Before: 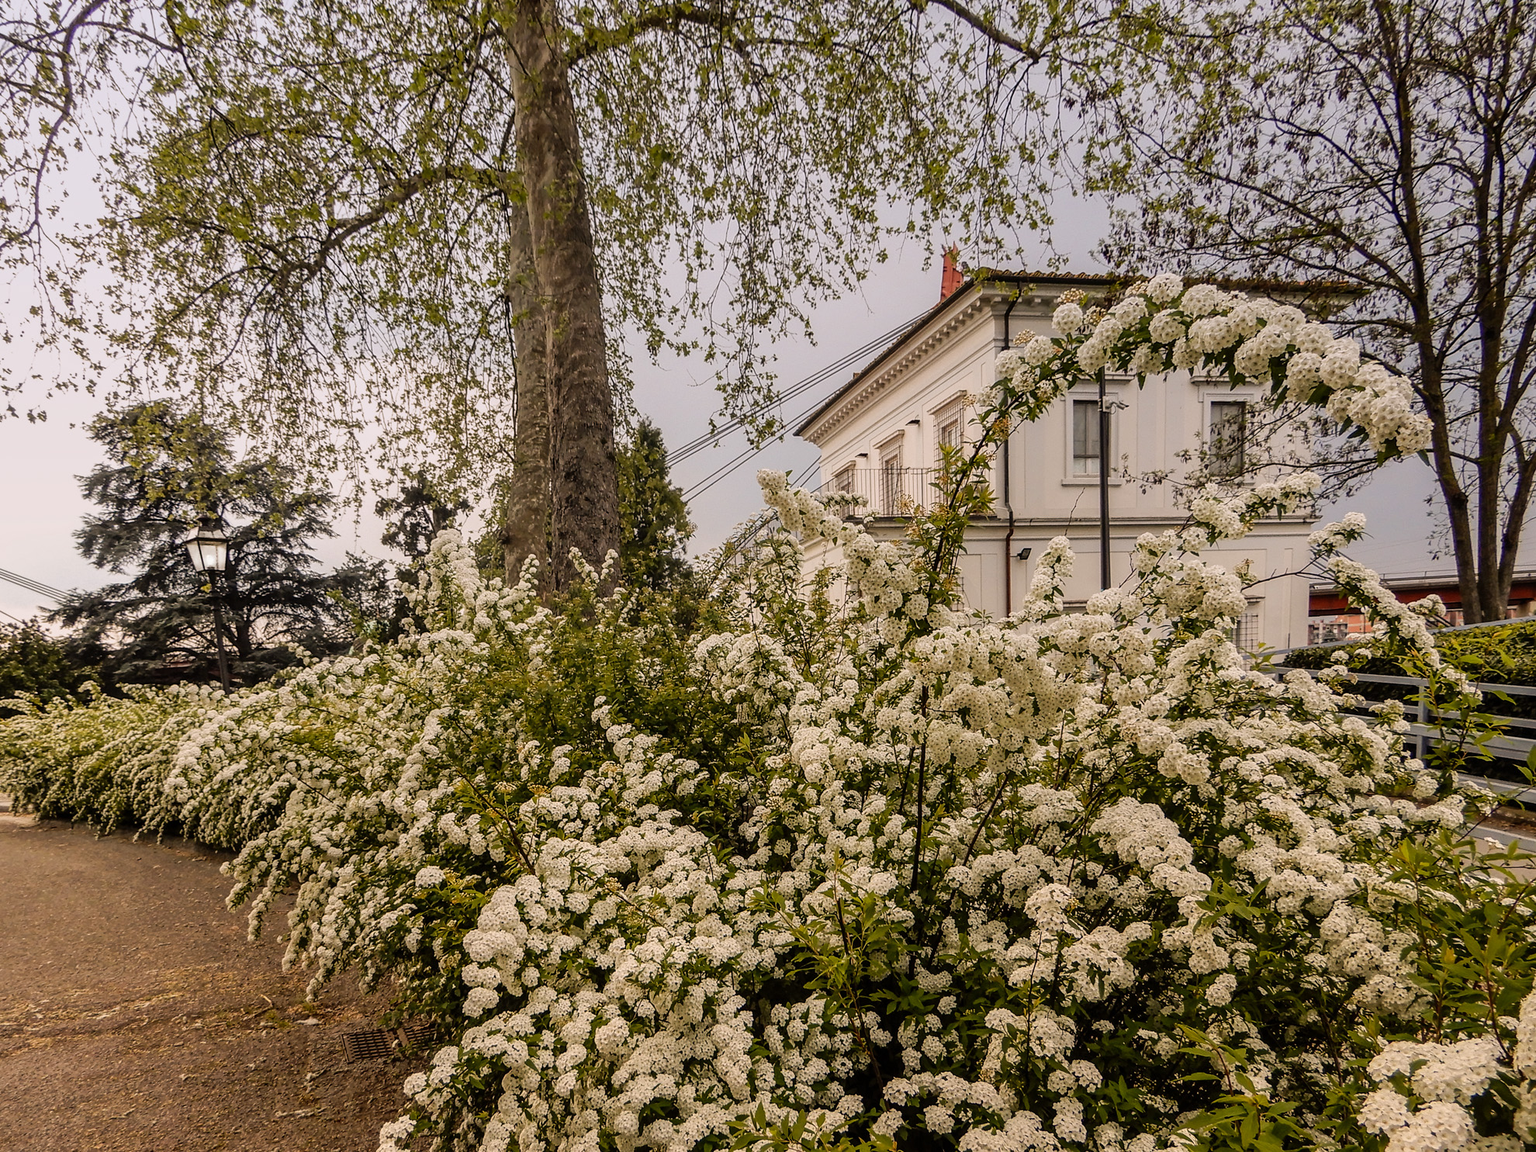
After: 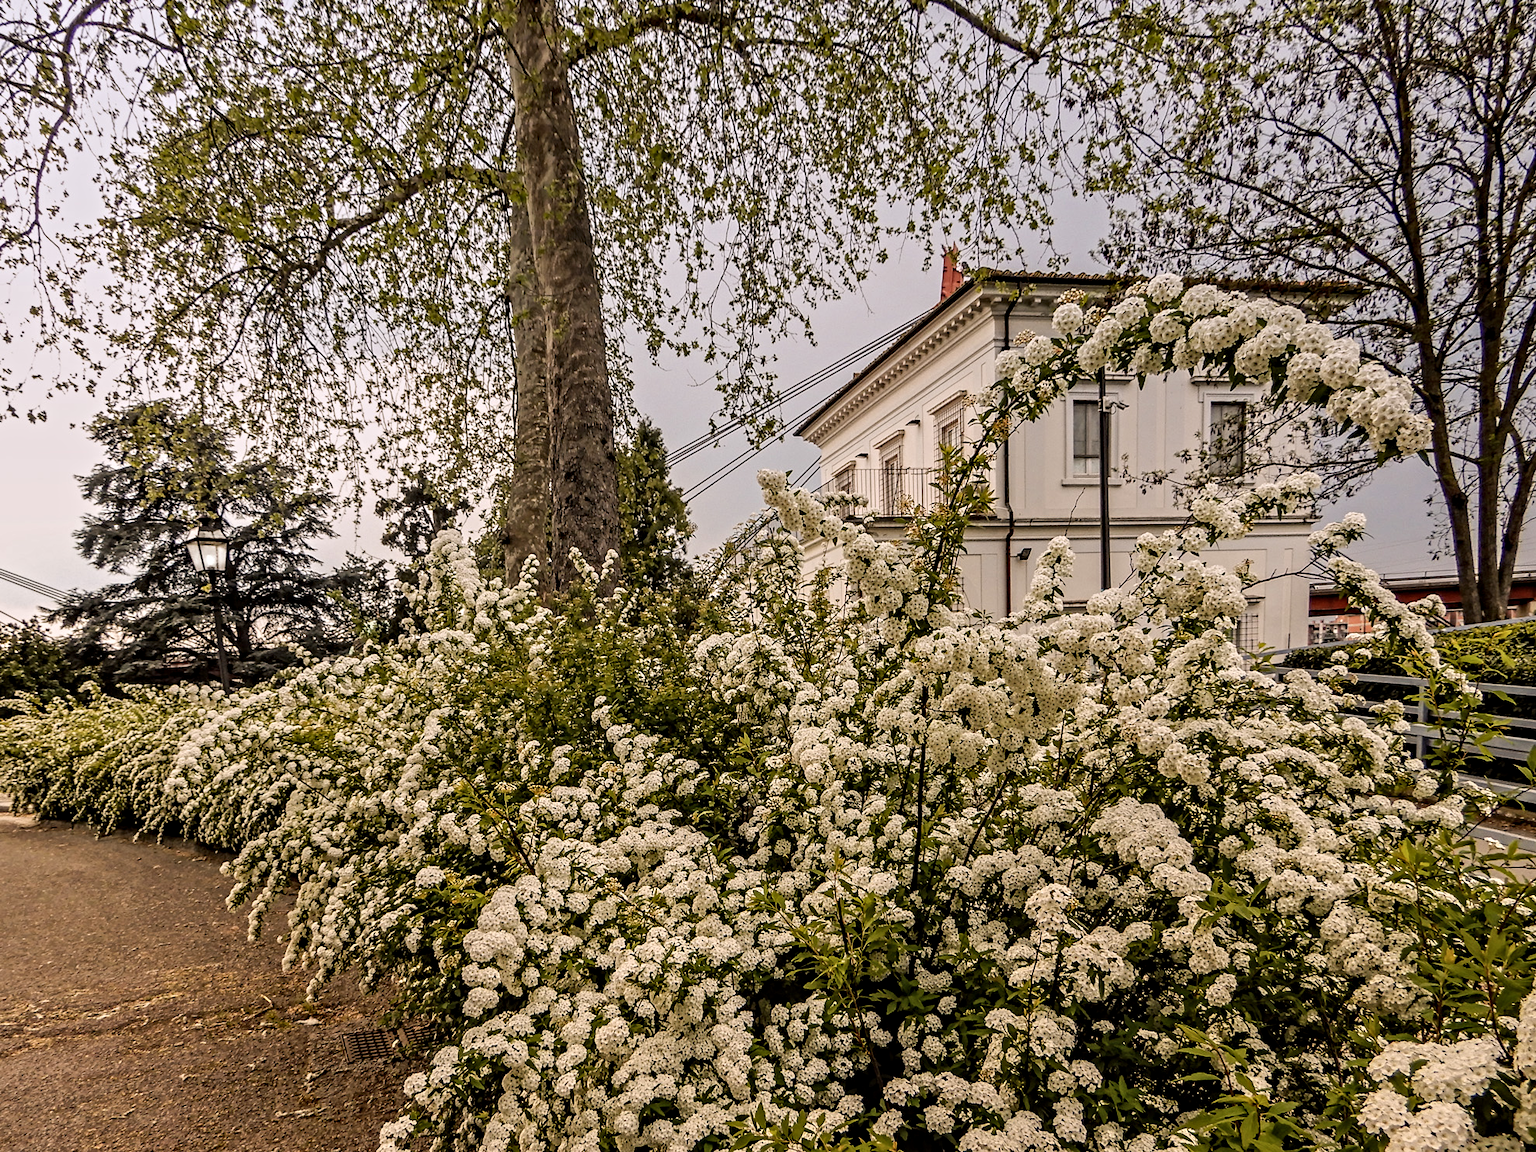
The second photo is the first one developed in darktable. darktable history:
contrast equalizer: y [[0.5, 0.501, 0.525, 0.597, 0.58, 0.514], [0.5 ×6], [0.5 ×6], [0 ×6], [0 ×6]]
